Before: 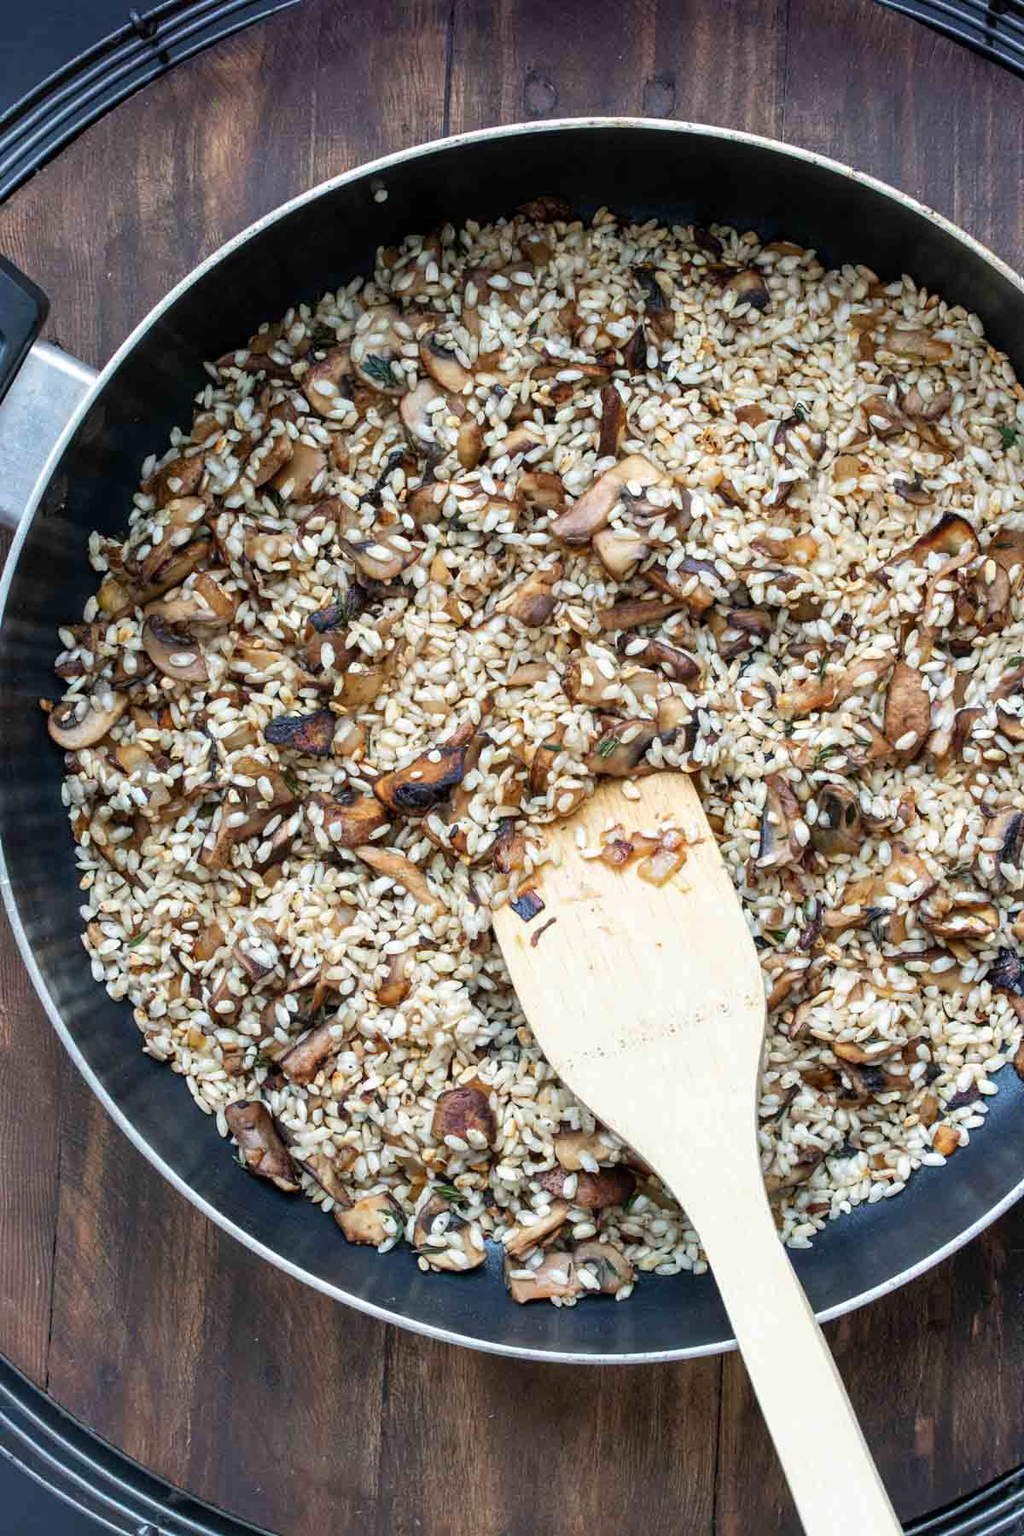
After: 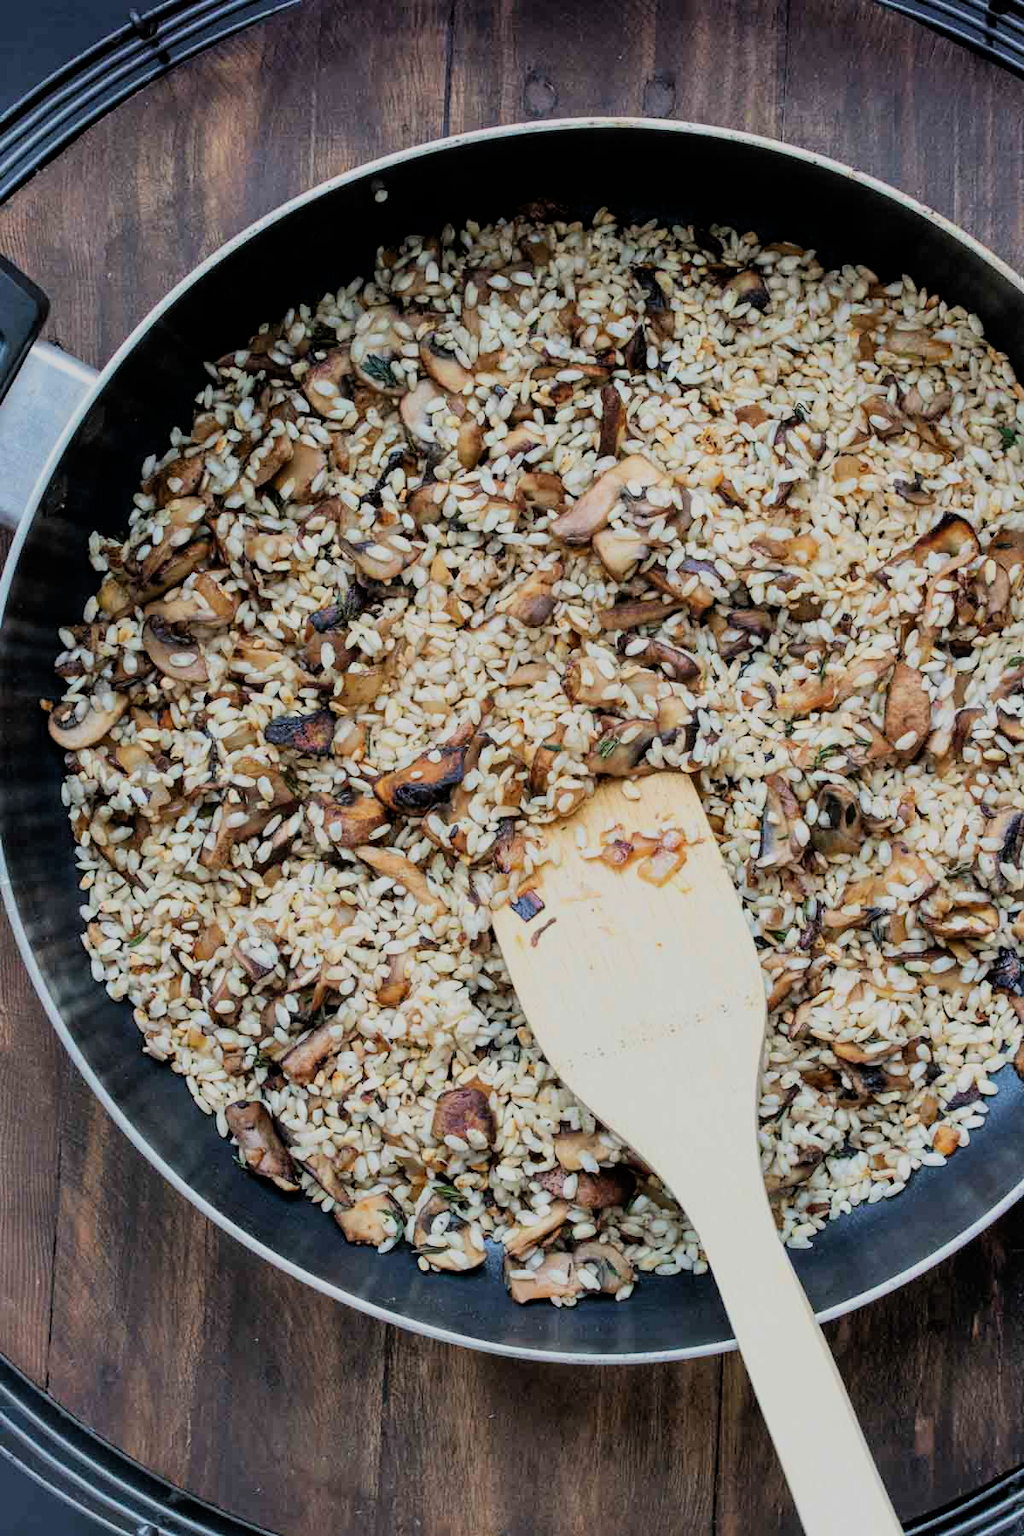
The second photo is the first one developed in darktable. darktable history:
filmic rgb: black relative exposure -7.37 EV, white relative exposure 5.05 EV, hardness 3.2, color science v6 (2022)
